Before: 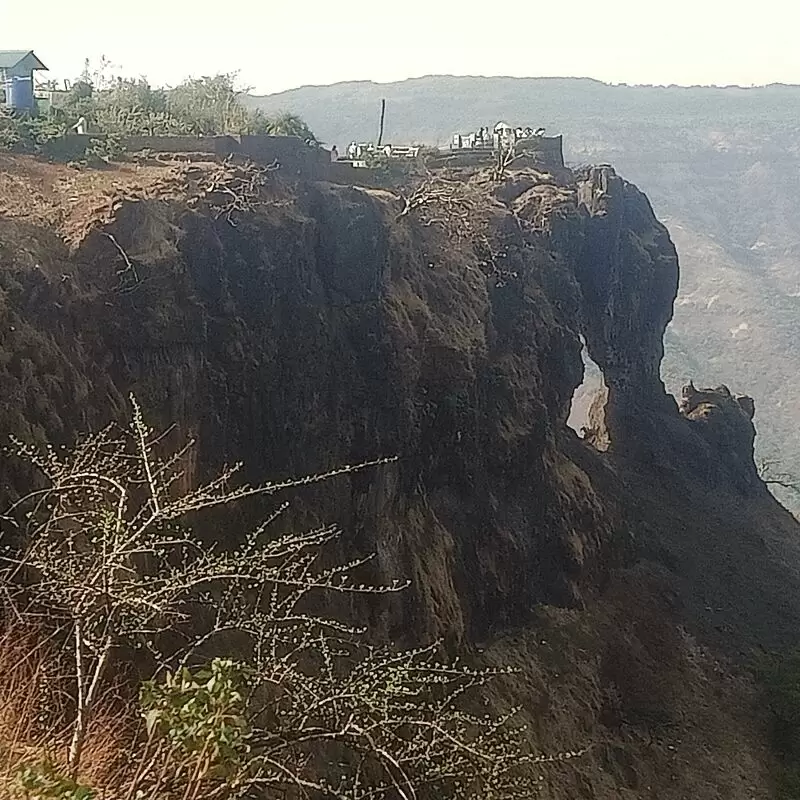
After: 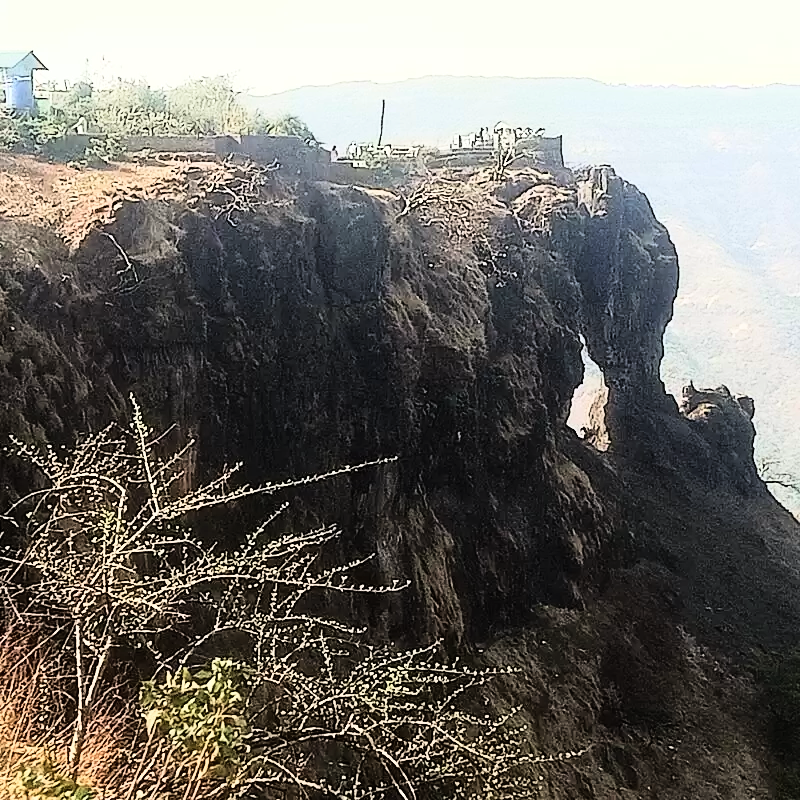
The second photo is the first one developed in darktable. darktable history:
rgb curve: curves: ch0 [(0, 0) (0.21, 0.15) (0.24, 0.21) (0.5, 0.75) (0.75, 0.96) (0.89, 0.99) (1, 1)]; ch1 [(0, 0.02) (0.21, 0.13) (0.25, 0.2) (0.5, 0.67) (0.75, 0.9) (0.89, 0.97) (1, 1)]; ch2 [(0, 0.02) (0.21, 0.13) (0.25, 0.2) (0.5, 0.67) (0.75, 0.9) (0.89, 0.97) (1, 1)], compensate middle gray true
white balance: emerald 1
